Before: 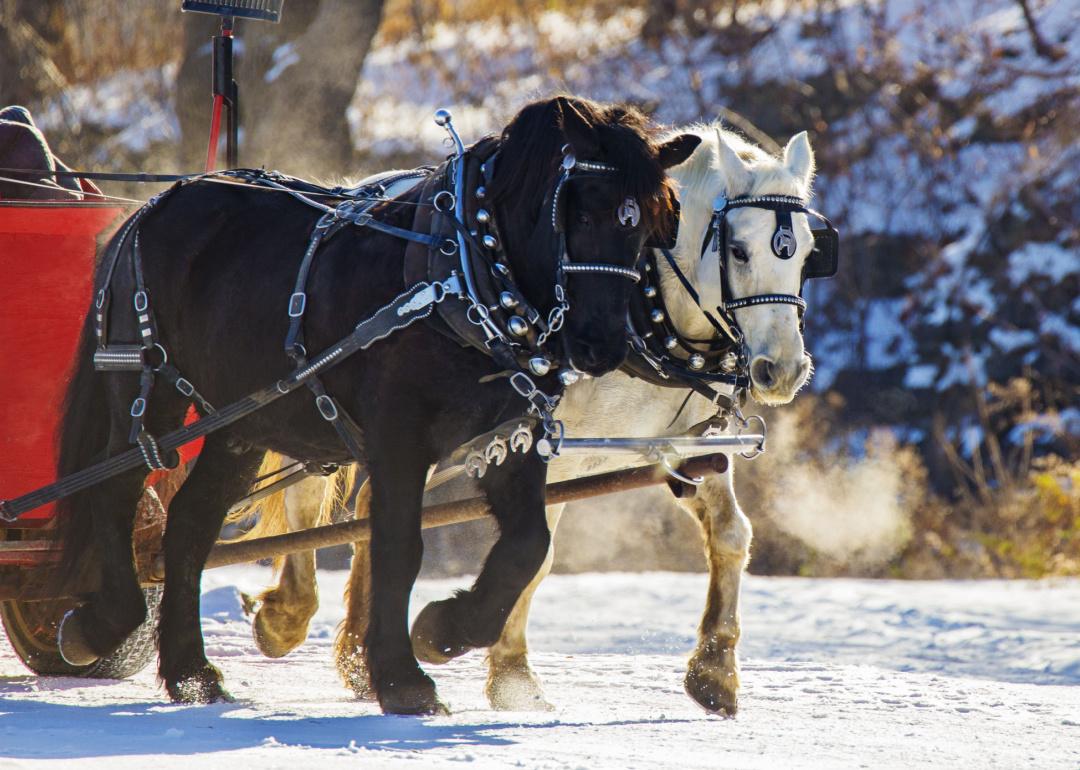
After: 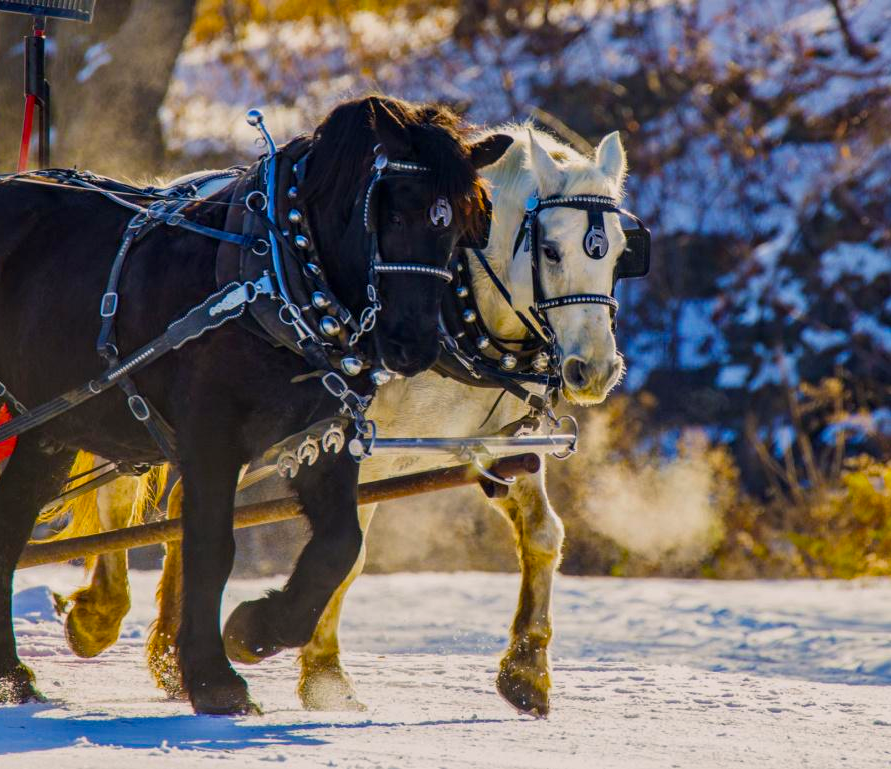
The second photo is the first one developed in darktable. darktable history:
local contrast: on, module defaults
crop: left 17.43%, bottom 0.029%
exposure: exposure -0.488 EV, compensate highlight preservation false
color balance rgb: highlights gain › chroma 1.579%, highlights gain › hue 55.7°, linear chroma grading › mid-tones 7.664%, perceptual saturation grading › global saturation 49.96%, global vibrance 20.598%
